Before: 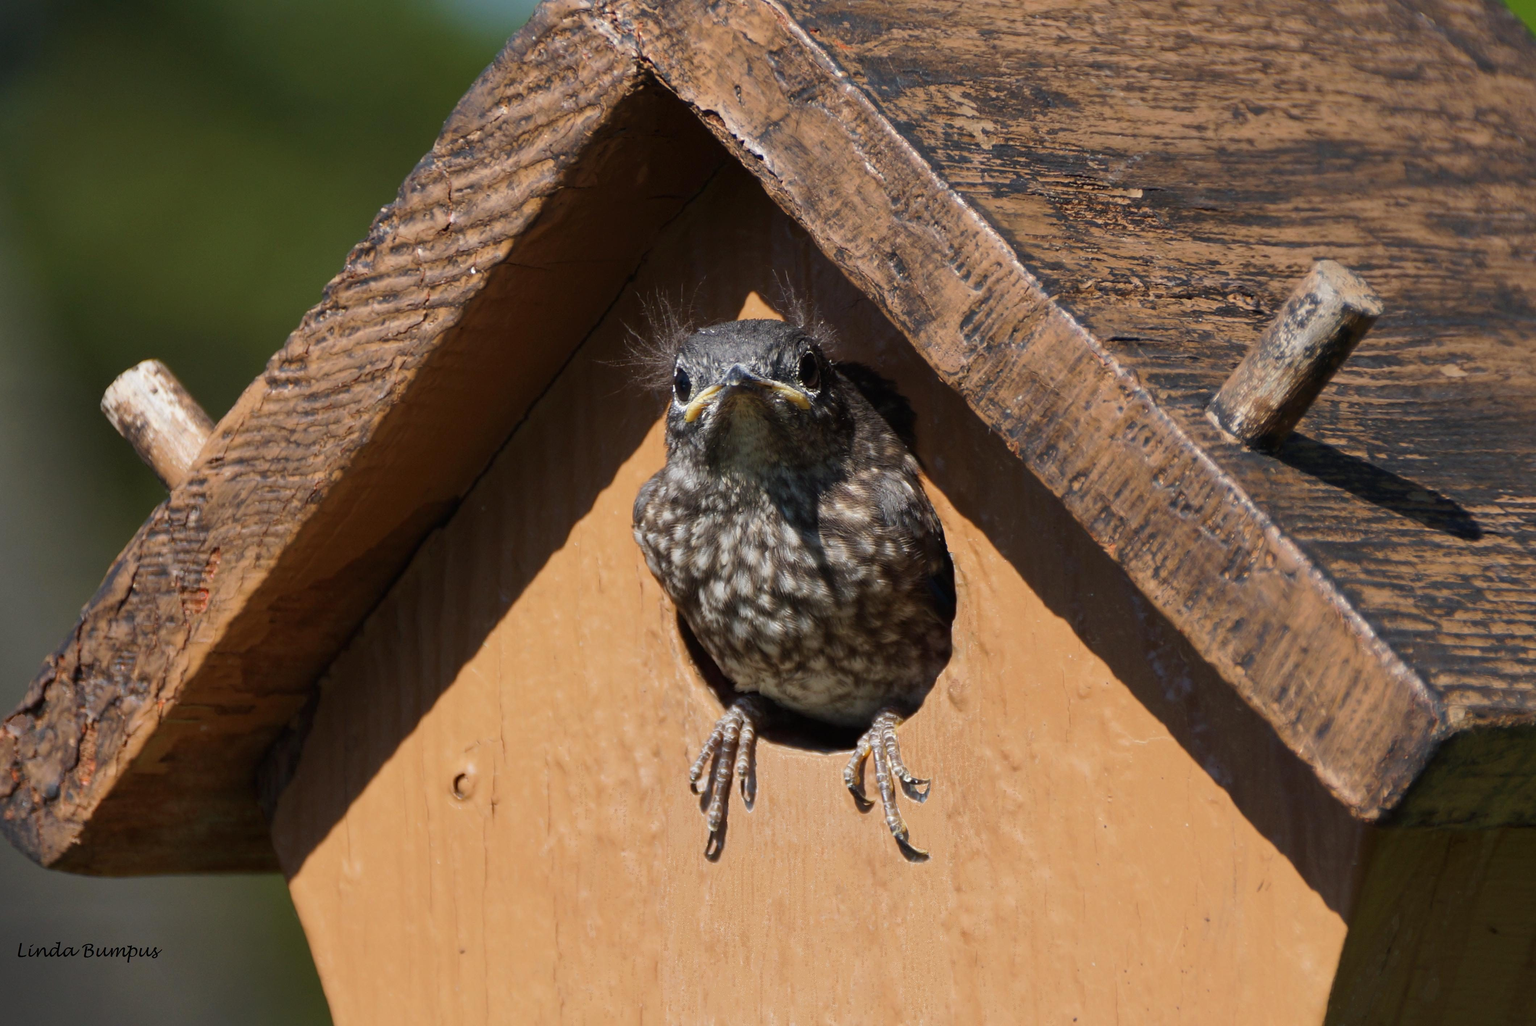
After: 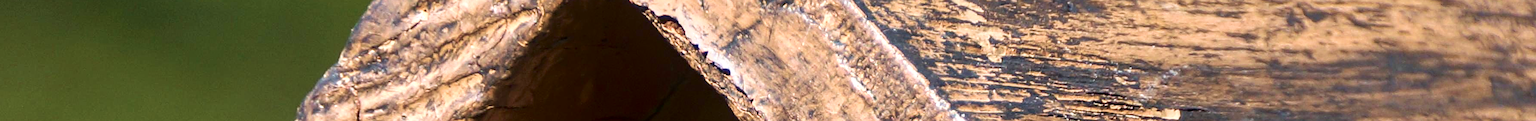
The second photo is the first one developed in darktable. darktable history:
sharpen: on, module defaults
exposure: exposure 1.089 EV, compensate highlight preservation false
shadows and highlights: shadows -62.32, white point adjustment -5.22, highlights 61.59
tone equalizer: -8 EV -0.002 EV, -7 EV 0.005 EV, -6 EV -0.009 EV, -5 EV 0.011 EV, -4 EV -0.012 EV, -3 EV 0.007 EV, -2 EV -0.062 EV, -1 EV -0.293 EV, +0 EV -0.582 EV, smoothing diameter 2%, edges refinement/feathering 20, mask exposure compensation -1.57 EV, filter diffusion 5
crop and rotate: left 9.644%, top 9.491%, right 6.021%, bottom 80.509%
white balance: red 0.98, blue 1.034
local contrast: on, module defaults
velvia: on, module defaults
